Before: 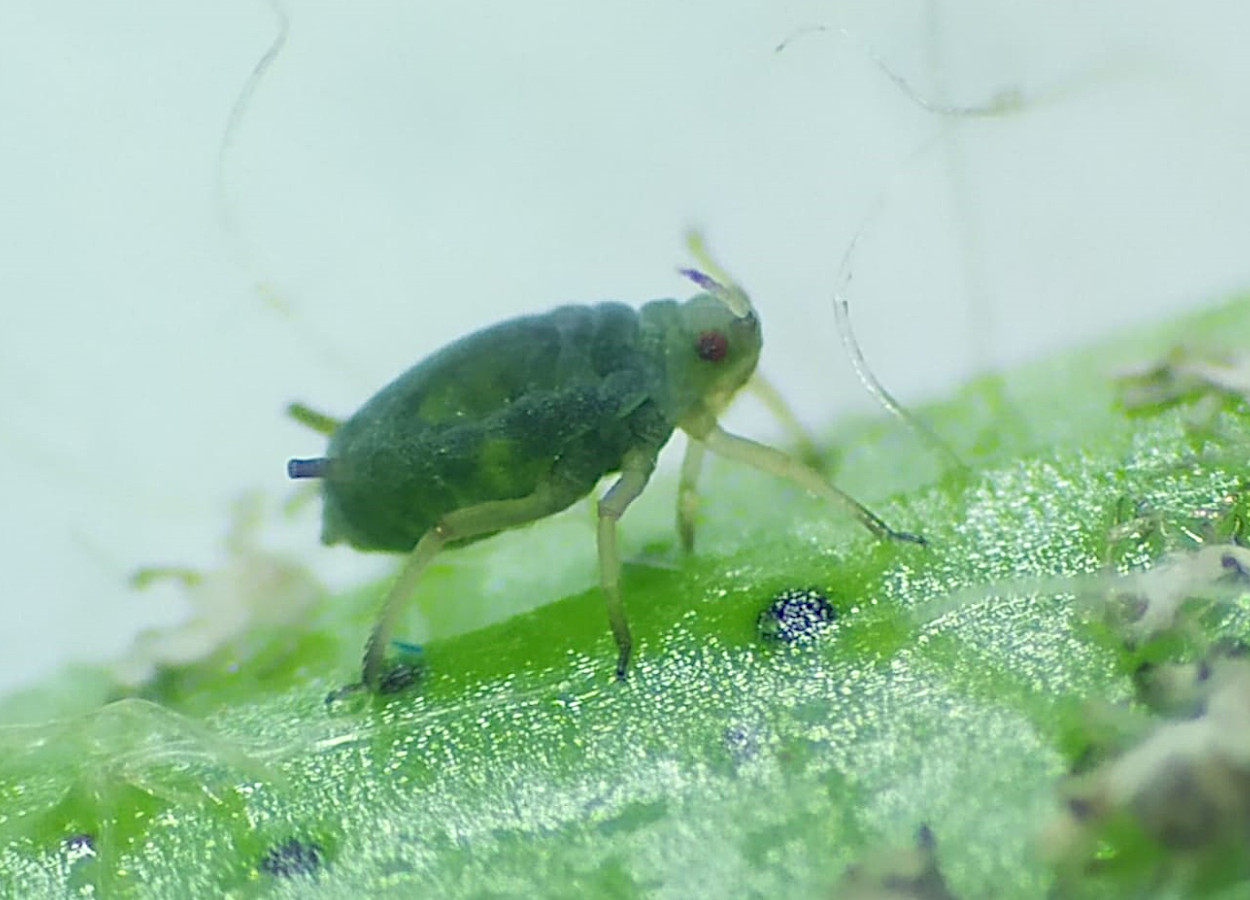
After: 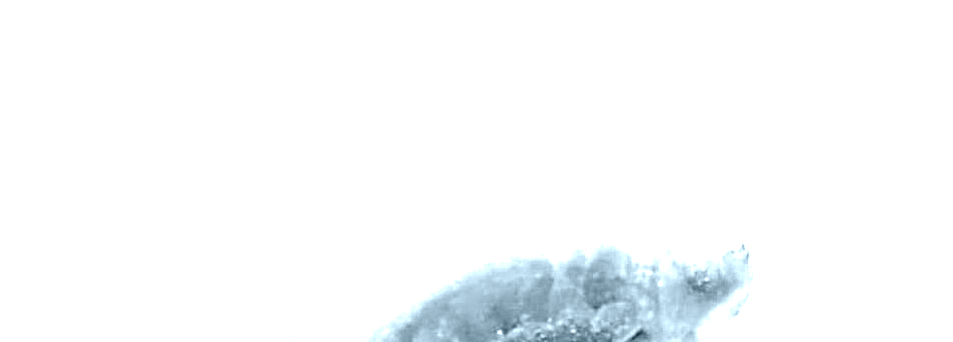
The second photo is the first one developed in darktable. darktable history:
tone equalizer: on, module defaults
exposure: black level correction 0, exposure 0.5 EV, compensate exposure bias true, compensate highlight preservation false
color balance rgb: shadows lift › chroma 2%, shadows lift › hue 219.6°, power › hue 313.2°, highlights gain › chroma 3%, highlights gain › hue 75.6°, global offset › luminance 0.5%, perceptual saturation grading › global saturation 15.33%, perceptual saturation grading › highlights -19.33%, perceptual saturation grading › shadows 20%, global vibrance 20%
white balance: red 8, blue 8
crop: left 0.579%, top 7.627%, right 23.167%, bottom 54.275%
color correction: highlights a* -8, highlights b* 3.1
colorize: hue 194.4°, saturation 29%, source mix 61.75%, lightness 3.98%, version 1
